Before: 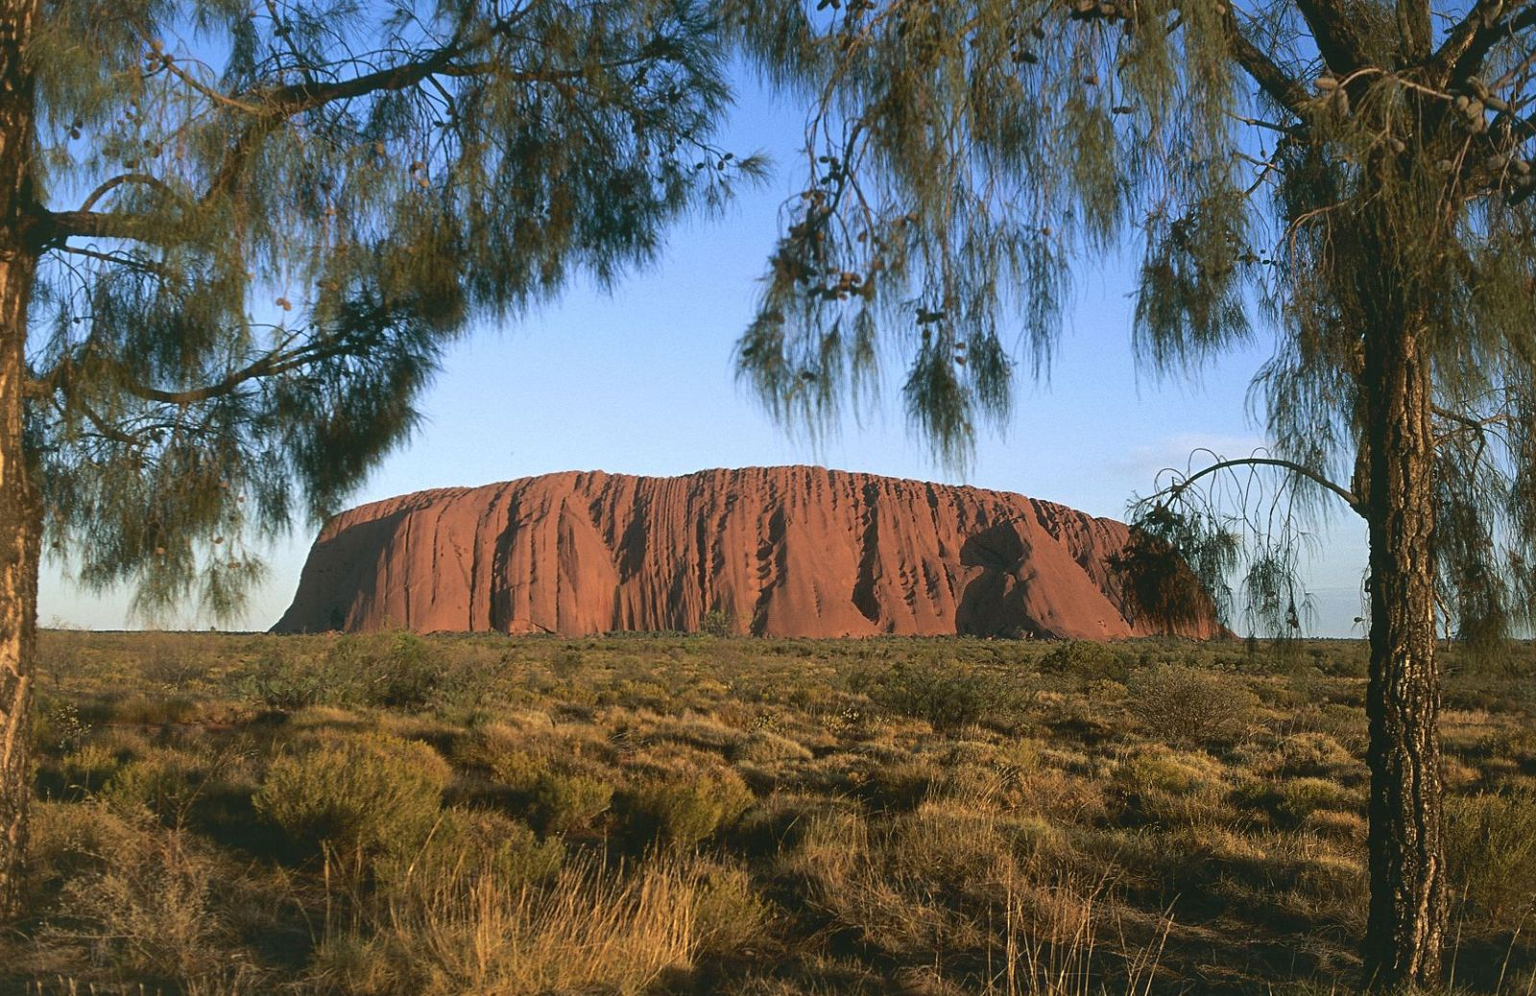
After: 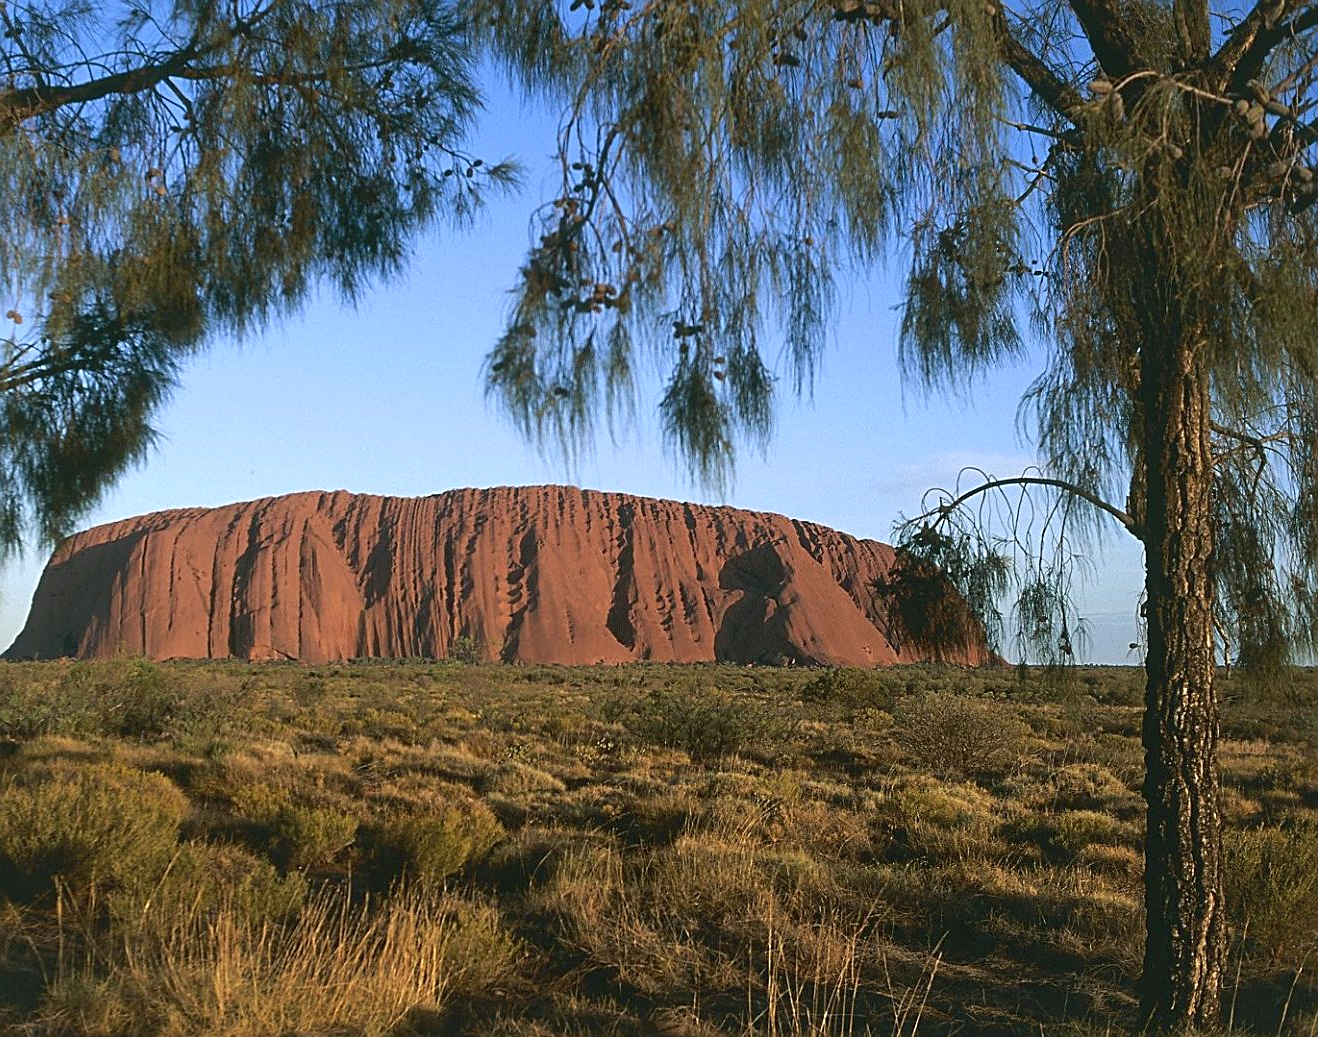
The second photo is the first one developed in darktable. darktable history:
white balance: red 0.974, blue 1.044
velvia: strength 6%
crop: left 17.582%, bottom 0.031%
sharpen: on, module defaults
